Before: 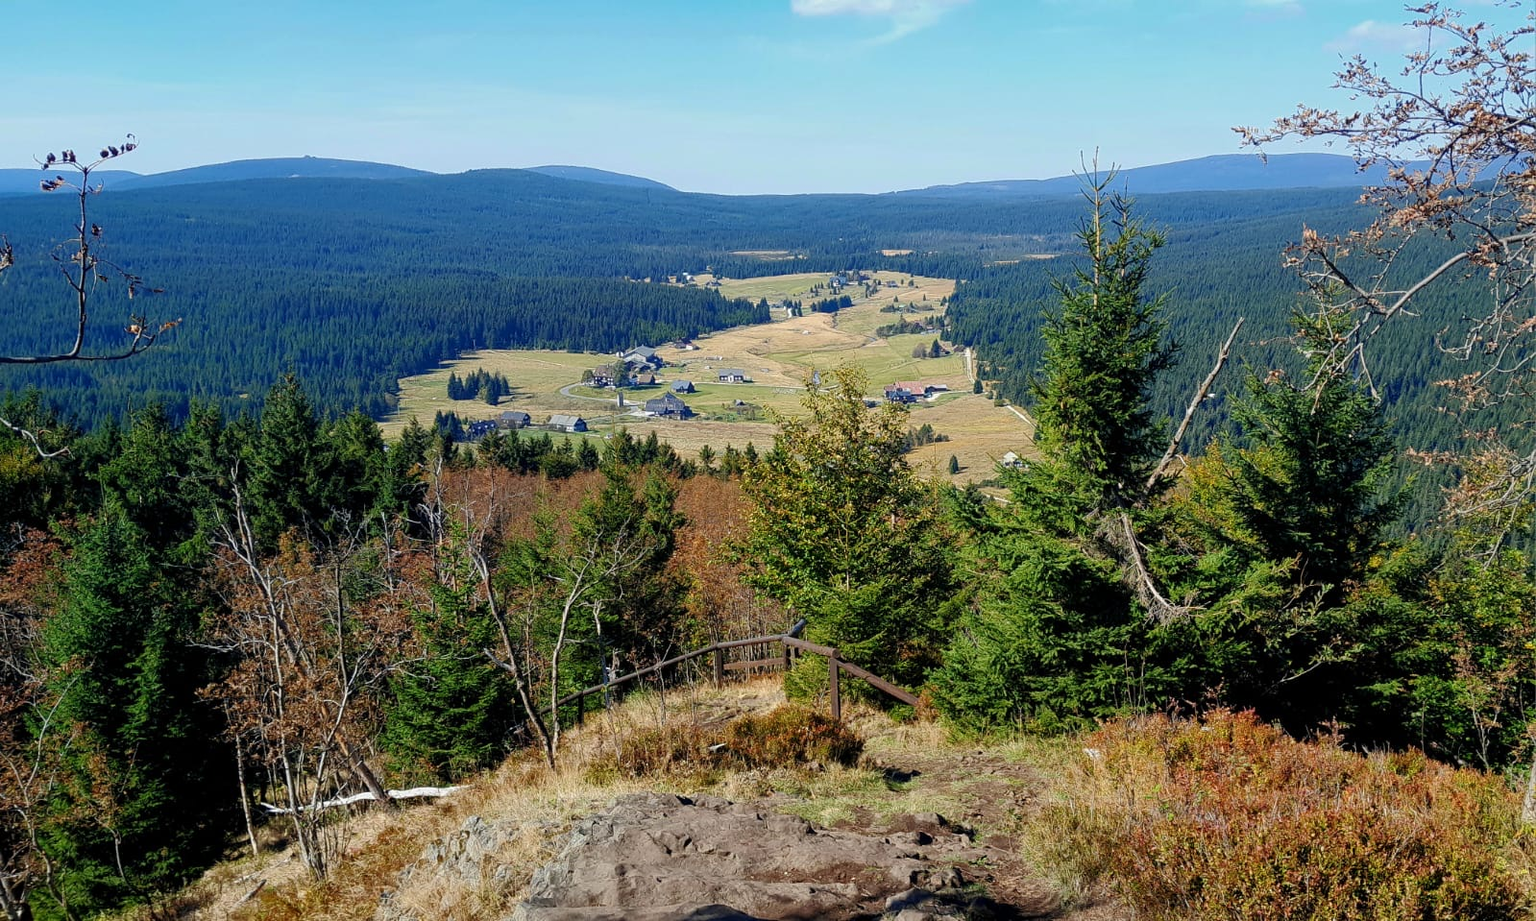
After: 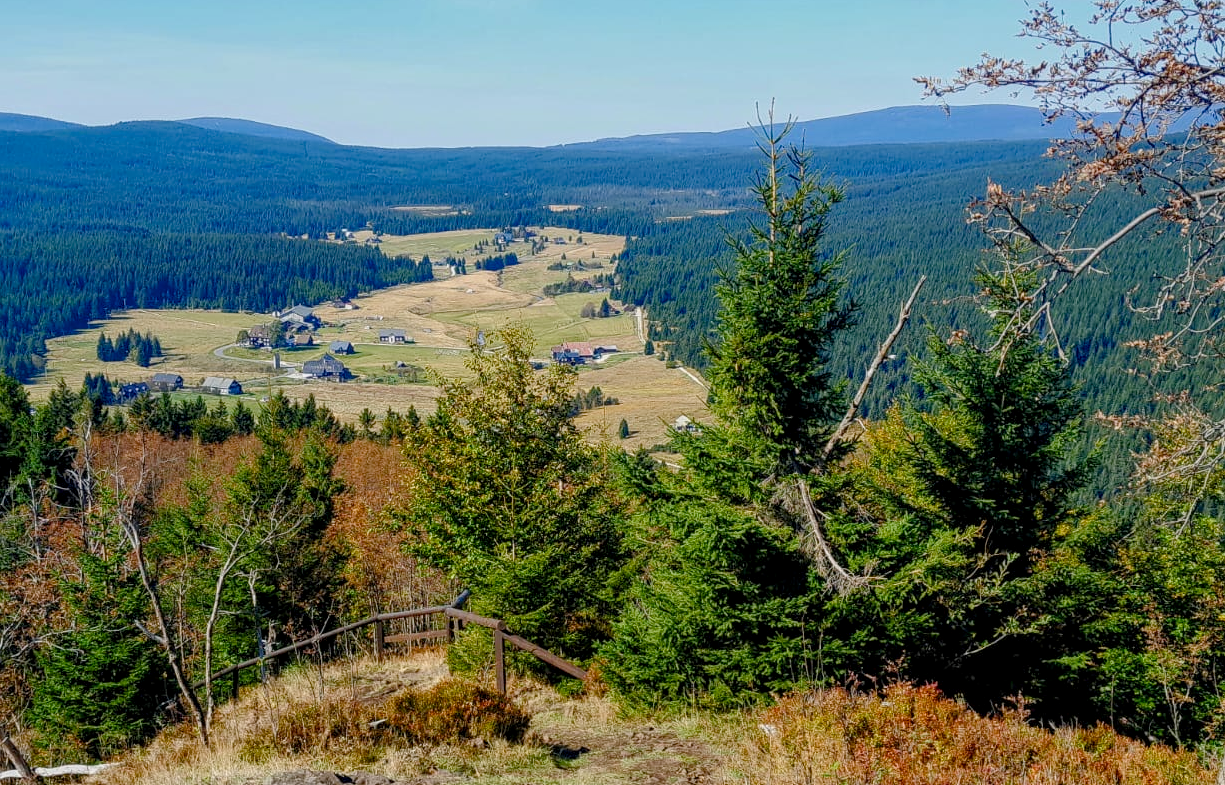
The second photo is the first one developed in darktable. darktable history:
color balance: input saturation 99%
color balance rgb: shadows lift › chroma 1%, shadows lift › hue 113°, highlights gain › chroma 0.2%, highlights gain › hue 333°, perceptual saturation grading › global saturation 20%, perceptual saturation grading › highlights -25%, perceptual saturation grading › shadows 25%, contrast -10%
local contrast: on, module defaults
crop: left 23.095%, top 5.827%, bottom 11.854%
